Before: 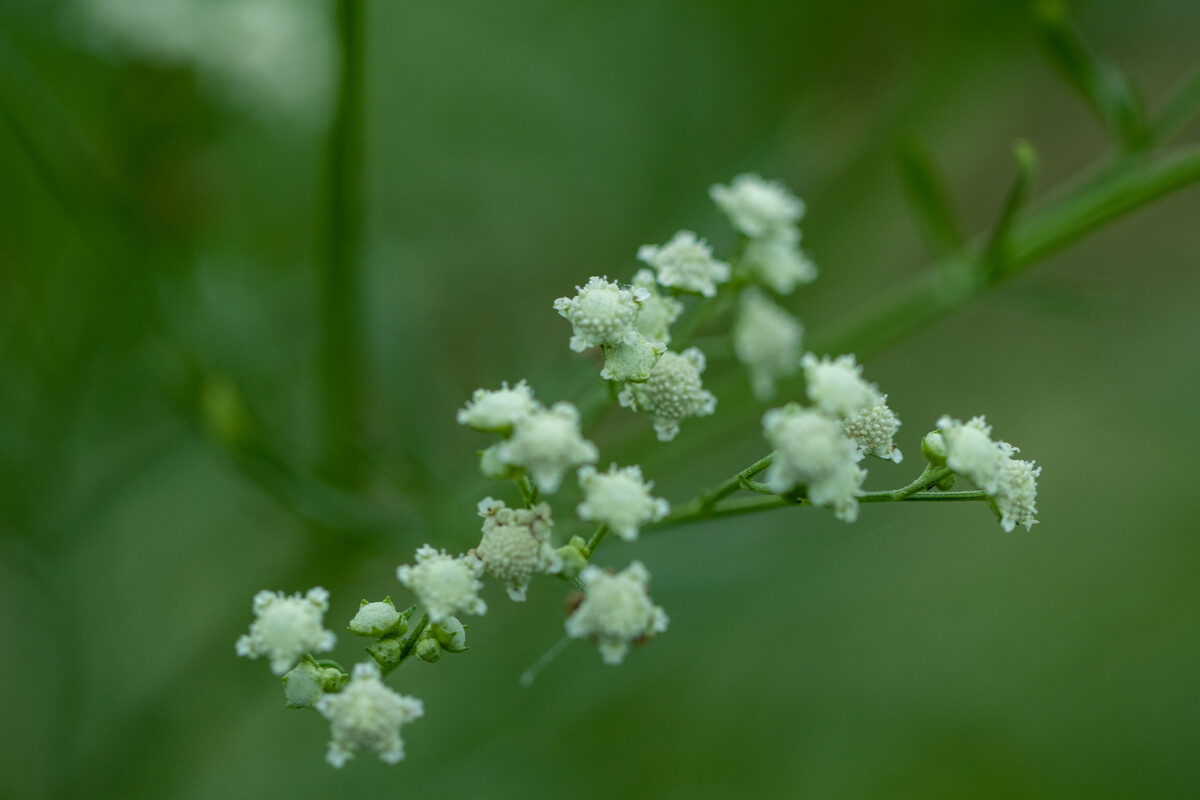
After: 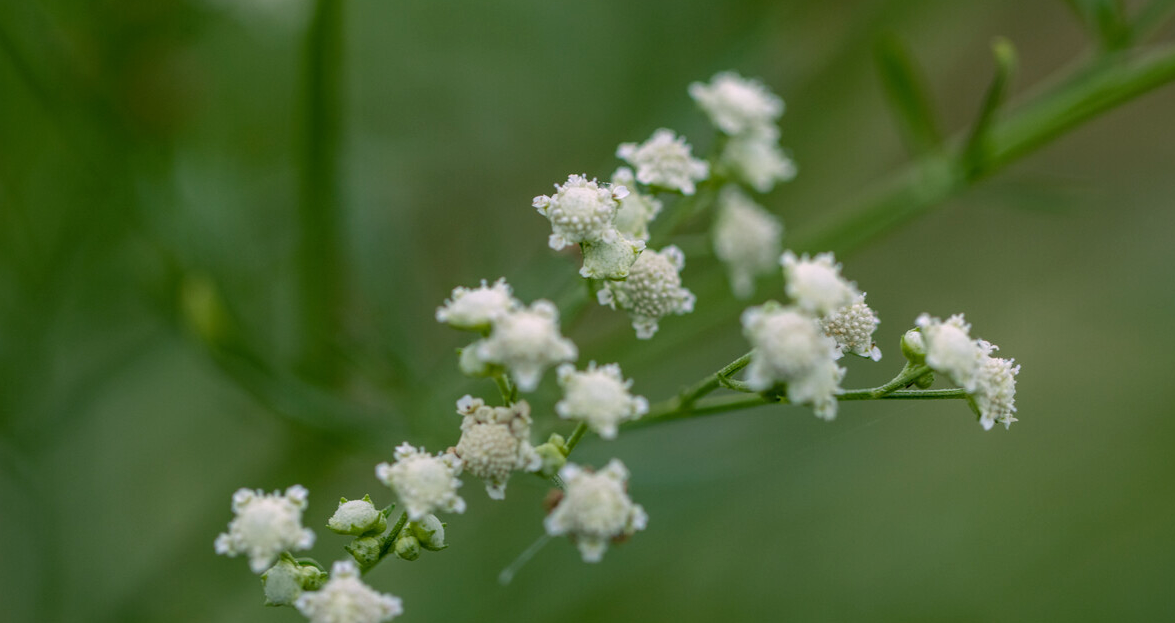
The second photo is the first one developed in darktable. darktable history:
local contrast: detail 110%
crop and rotate: left 1.814%, top 12.818%, right 0.25%, bottom 9.225%
white balance: red 1.188, blue 1.11
